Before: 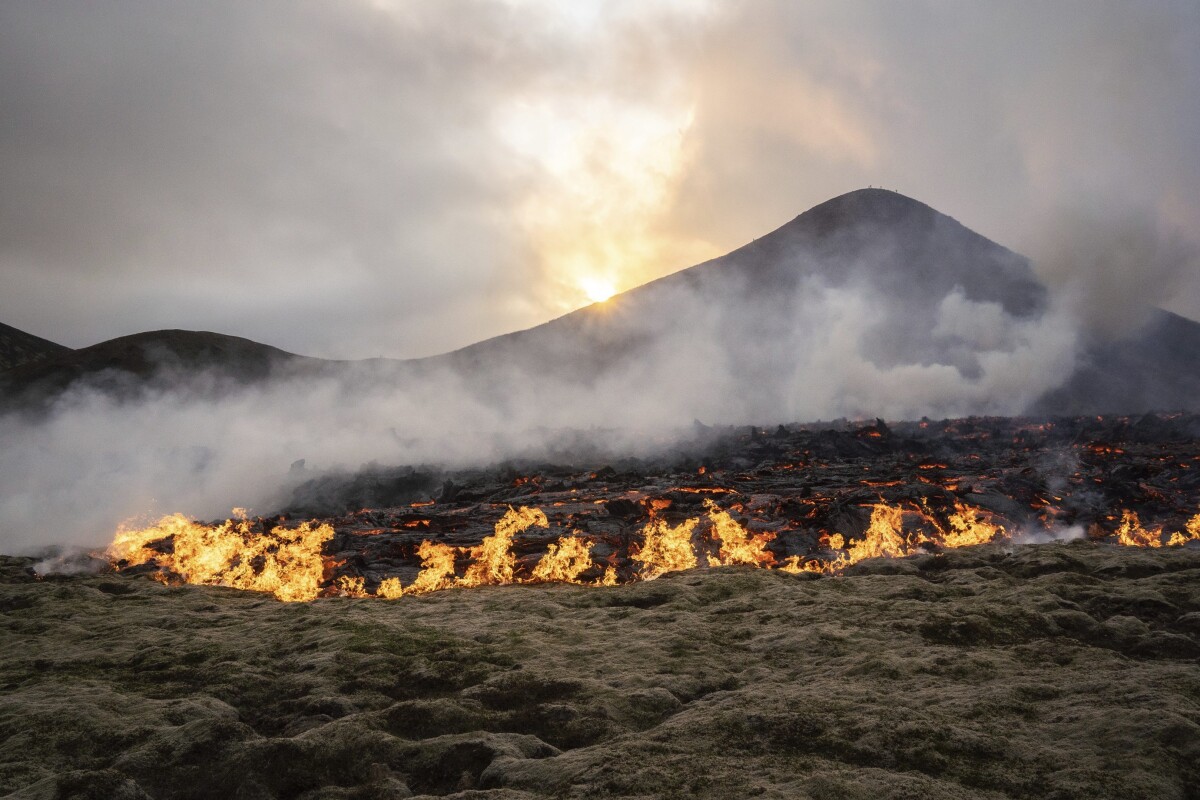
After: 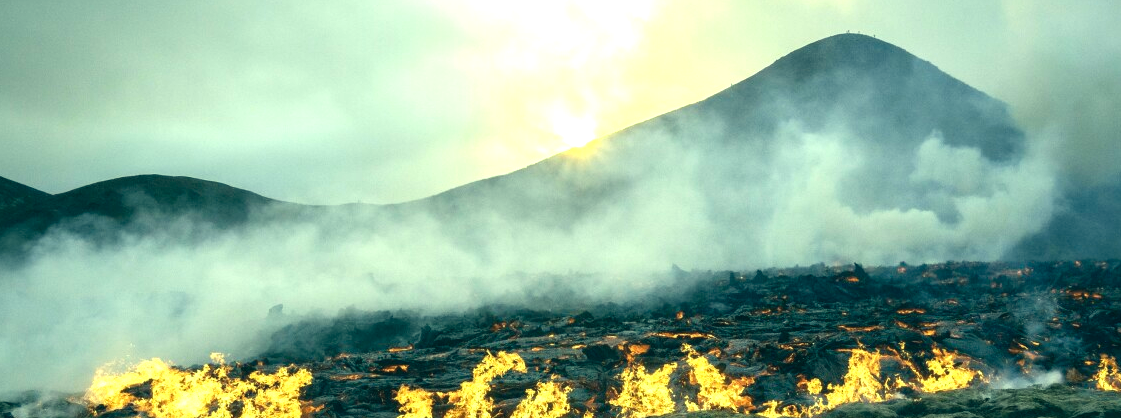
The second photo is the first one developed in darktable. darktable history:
exposure: exposure 0.941 EV, compensate highlight preservation false
crop: left 1.834%, top 19.393%, right 4.675%, bottom 28.329%
color correction: highlights a* -20.03, highlights b* 9.79, shadows a* -20.28, shadows b* -11.48
